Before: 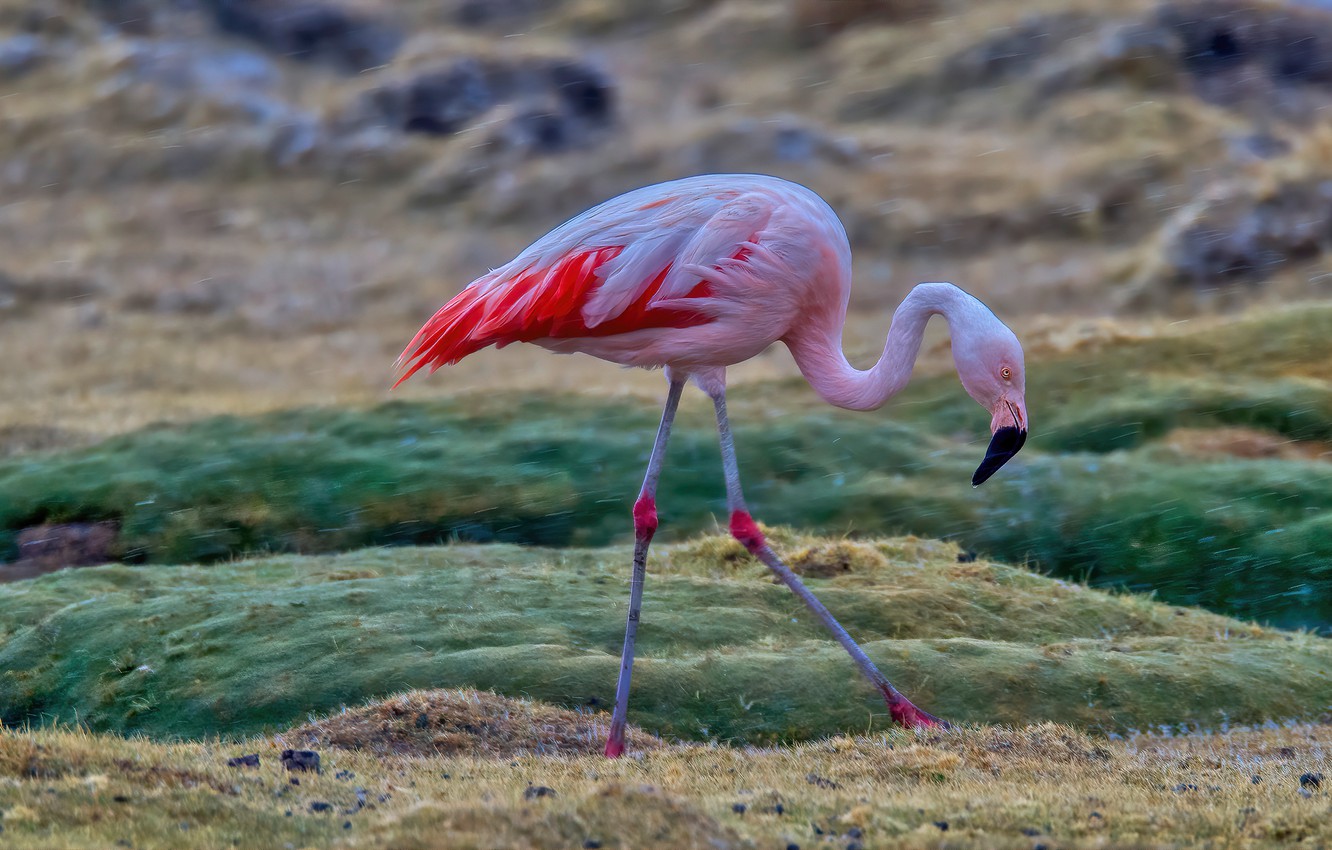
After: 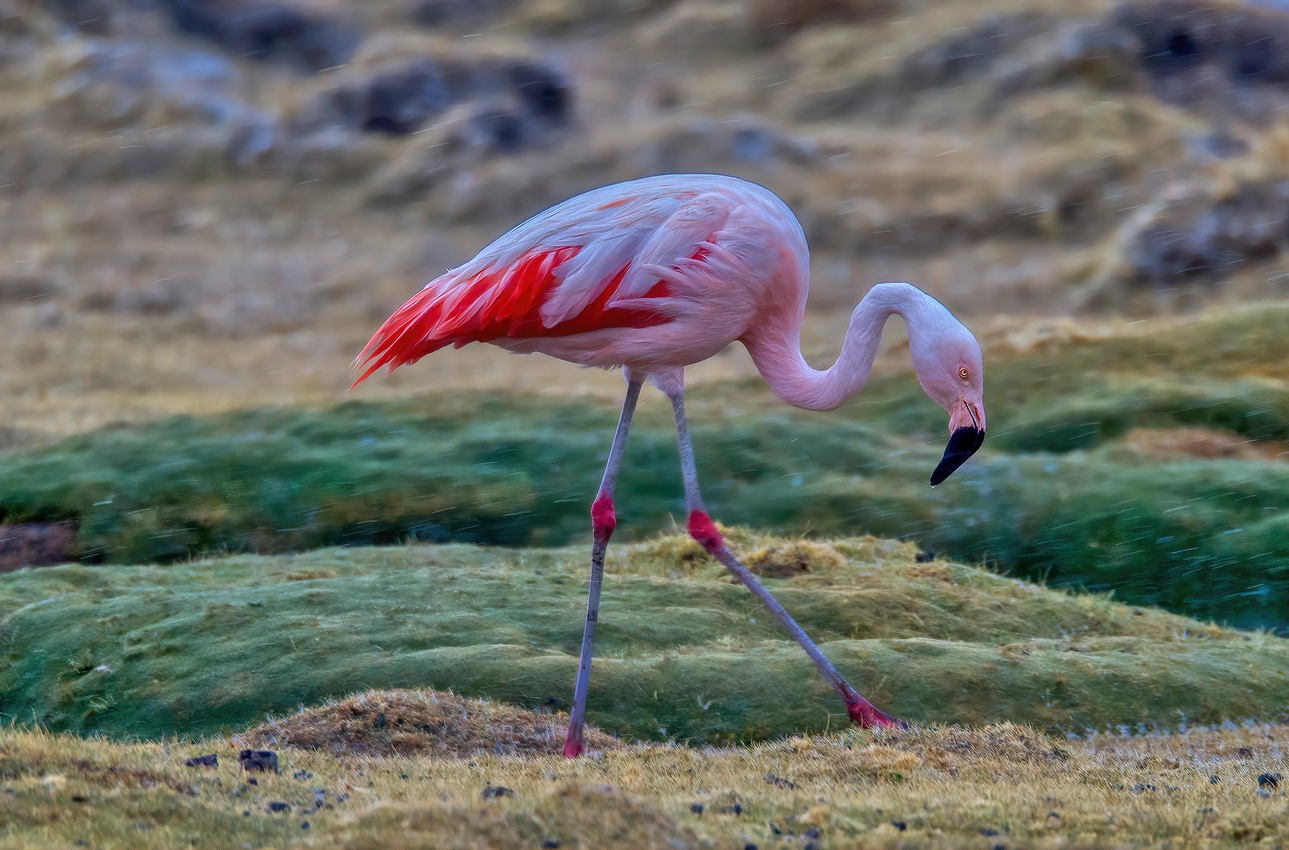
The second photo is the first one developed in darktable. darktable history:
crop and rotate: left 3.206%
